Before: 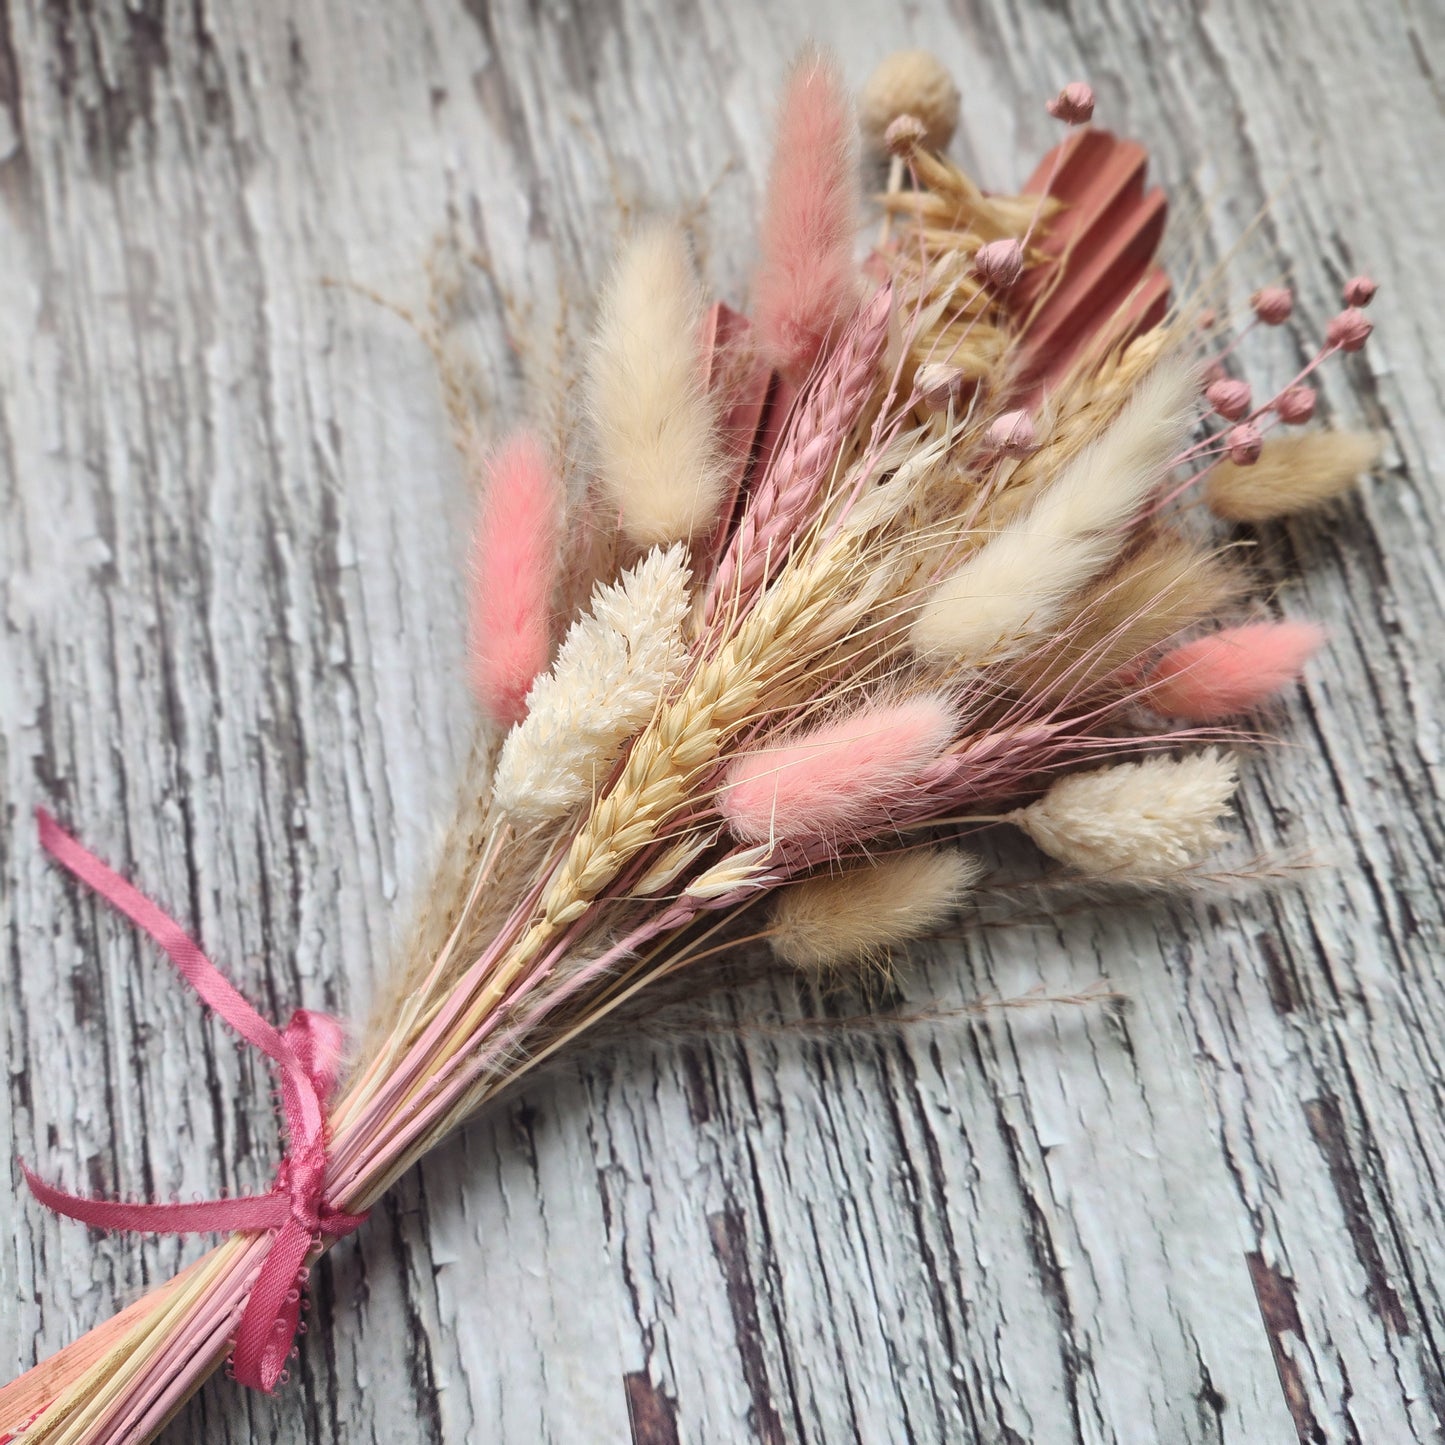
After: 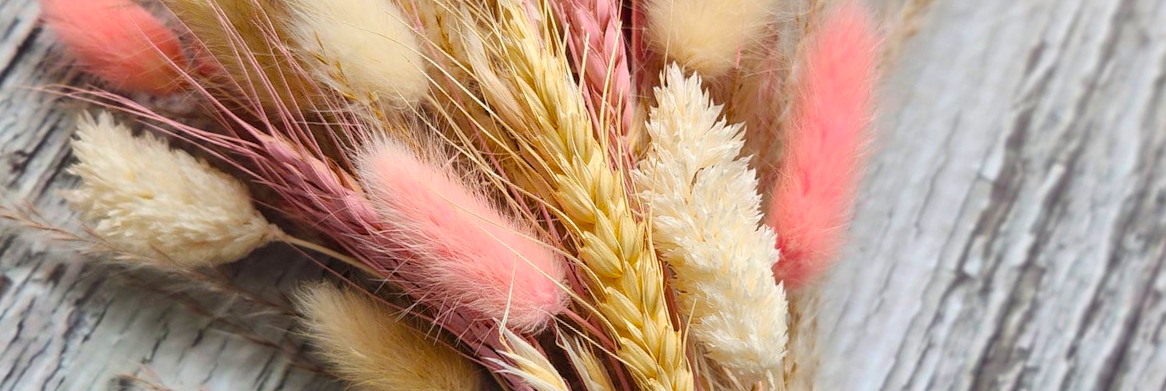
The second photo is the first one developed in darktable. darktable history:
crop and rotate: angle 16.12°, top 30.835%, bottom 35.653%
color balance rgb: linear chroma grading › global chroma 15%, perceptual saturation grading › global saturation 30%
